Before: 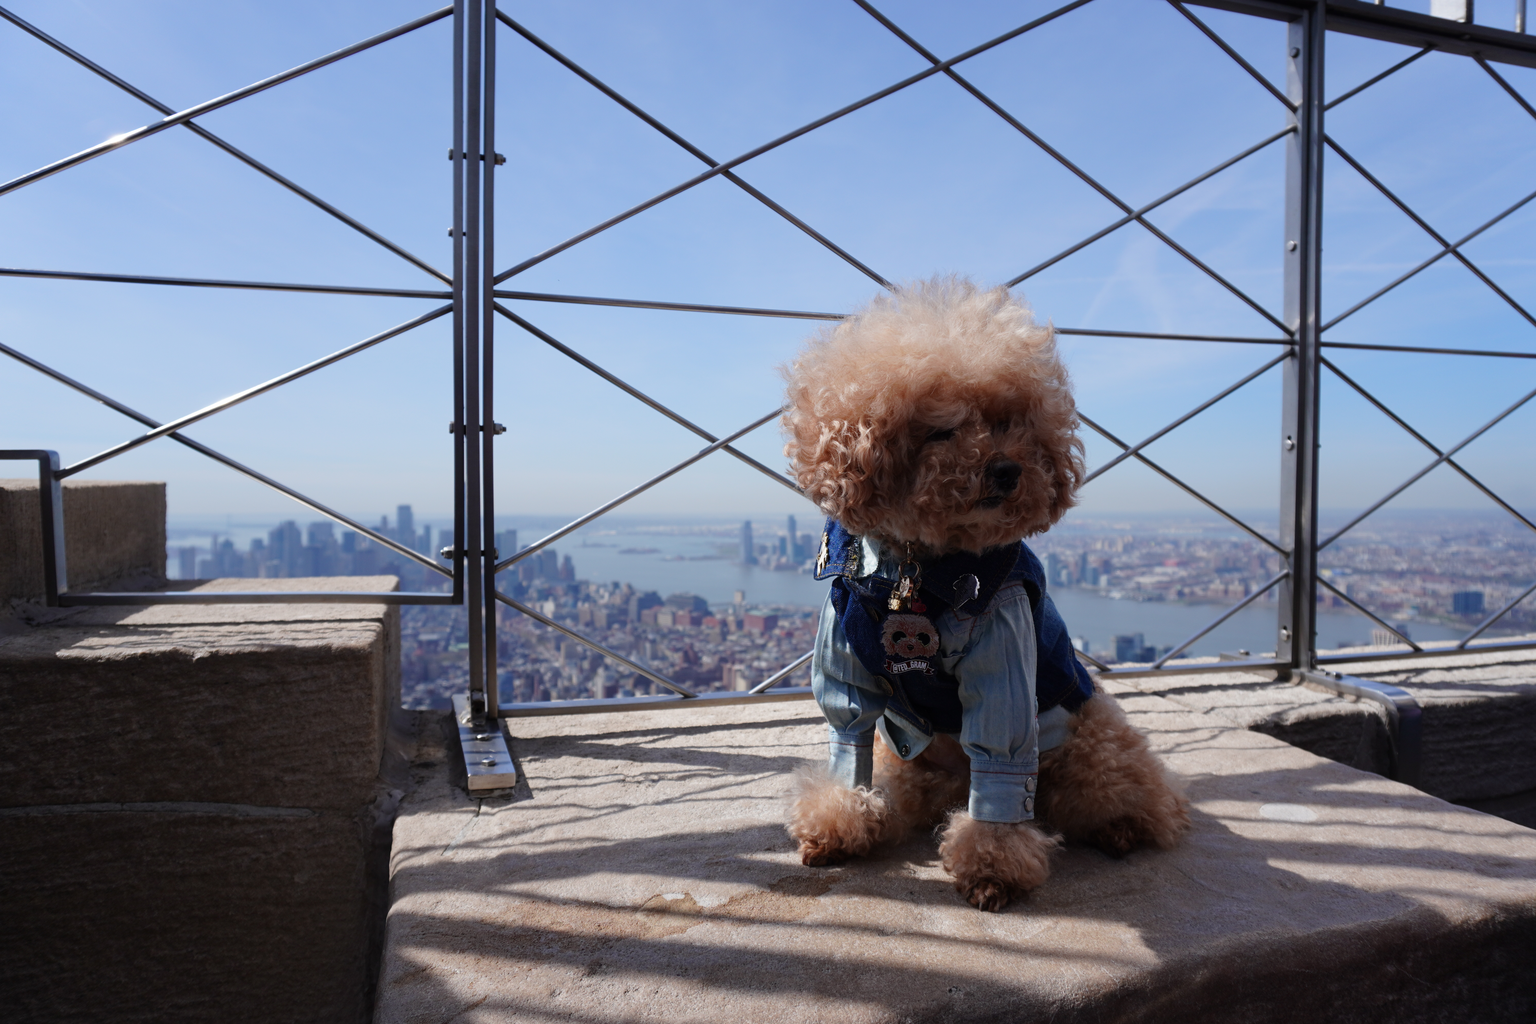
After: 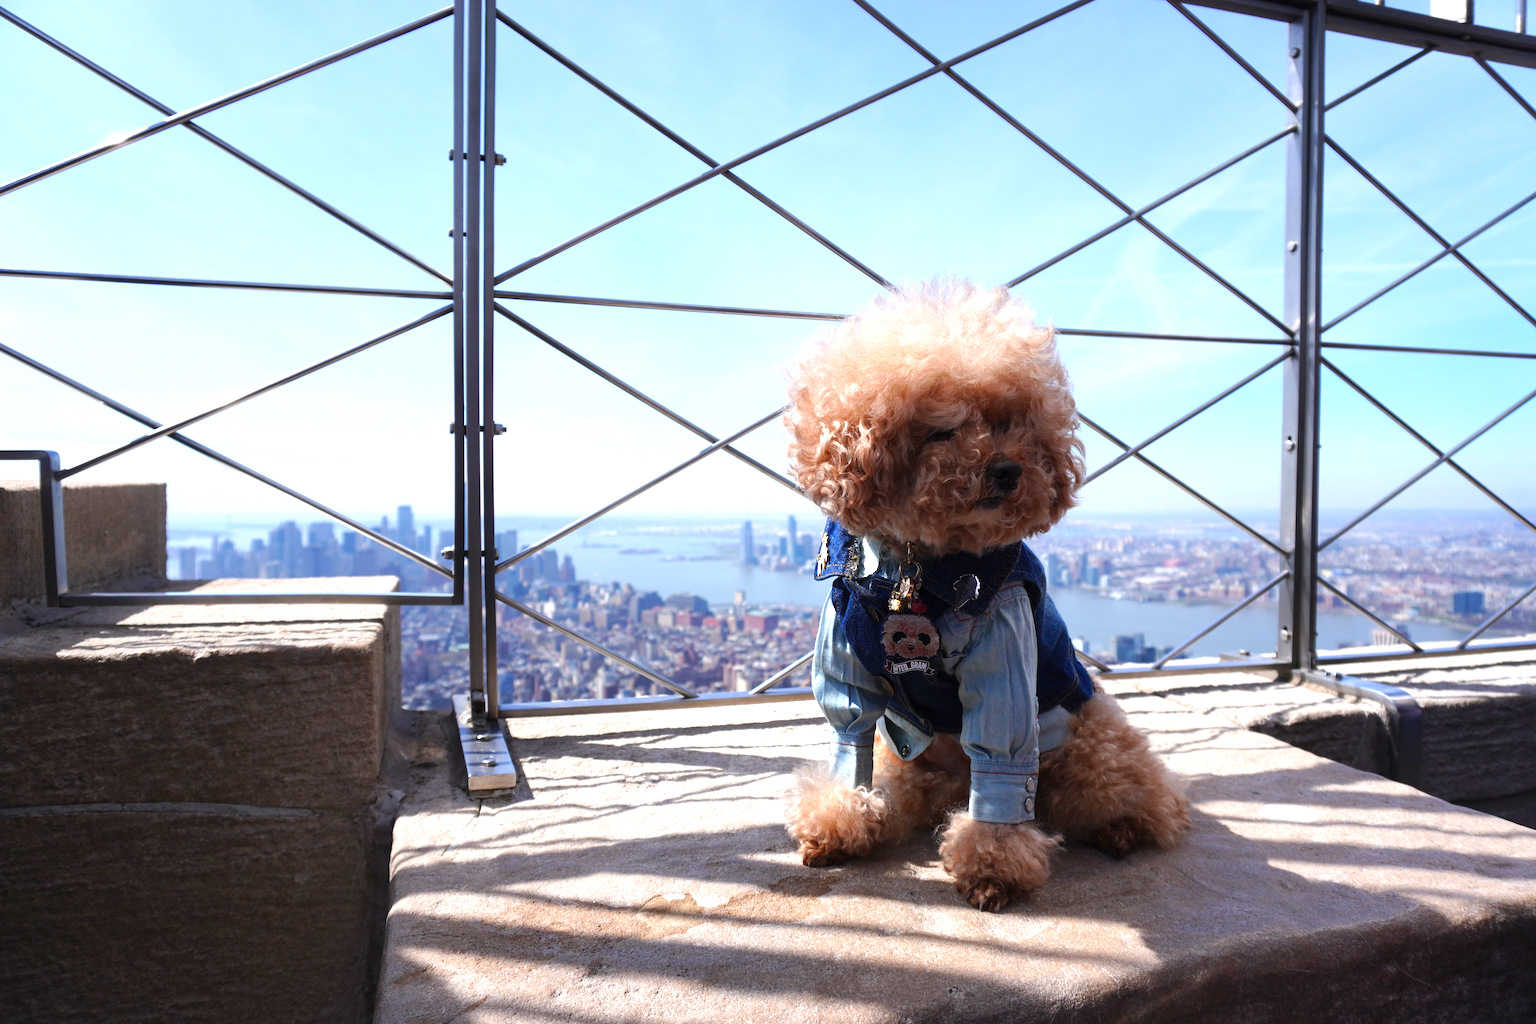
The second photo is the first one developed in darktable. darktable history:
exposure: exposure 0.935 EV, compensate highlight preservation false
white balance: red 1, blue 1
color balance rgb: linear chroma grading › global chroma 3.45%, perceptual saturation grading › global saturation 11.24%, perceptual brilliance grading › global brilliance 3.04%, global vibrance 2.8%
